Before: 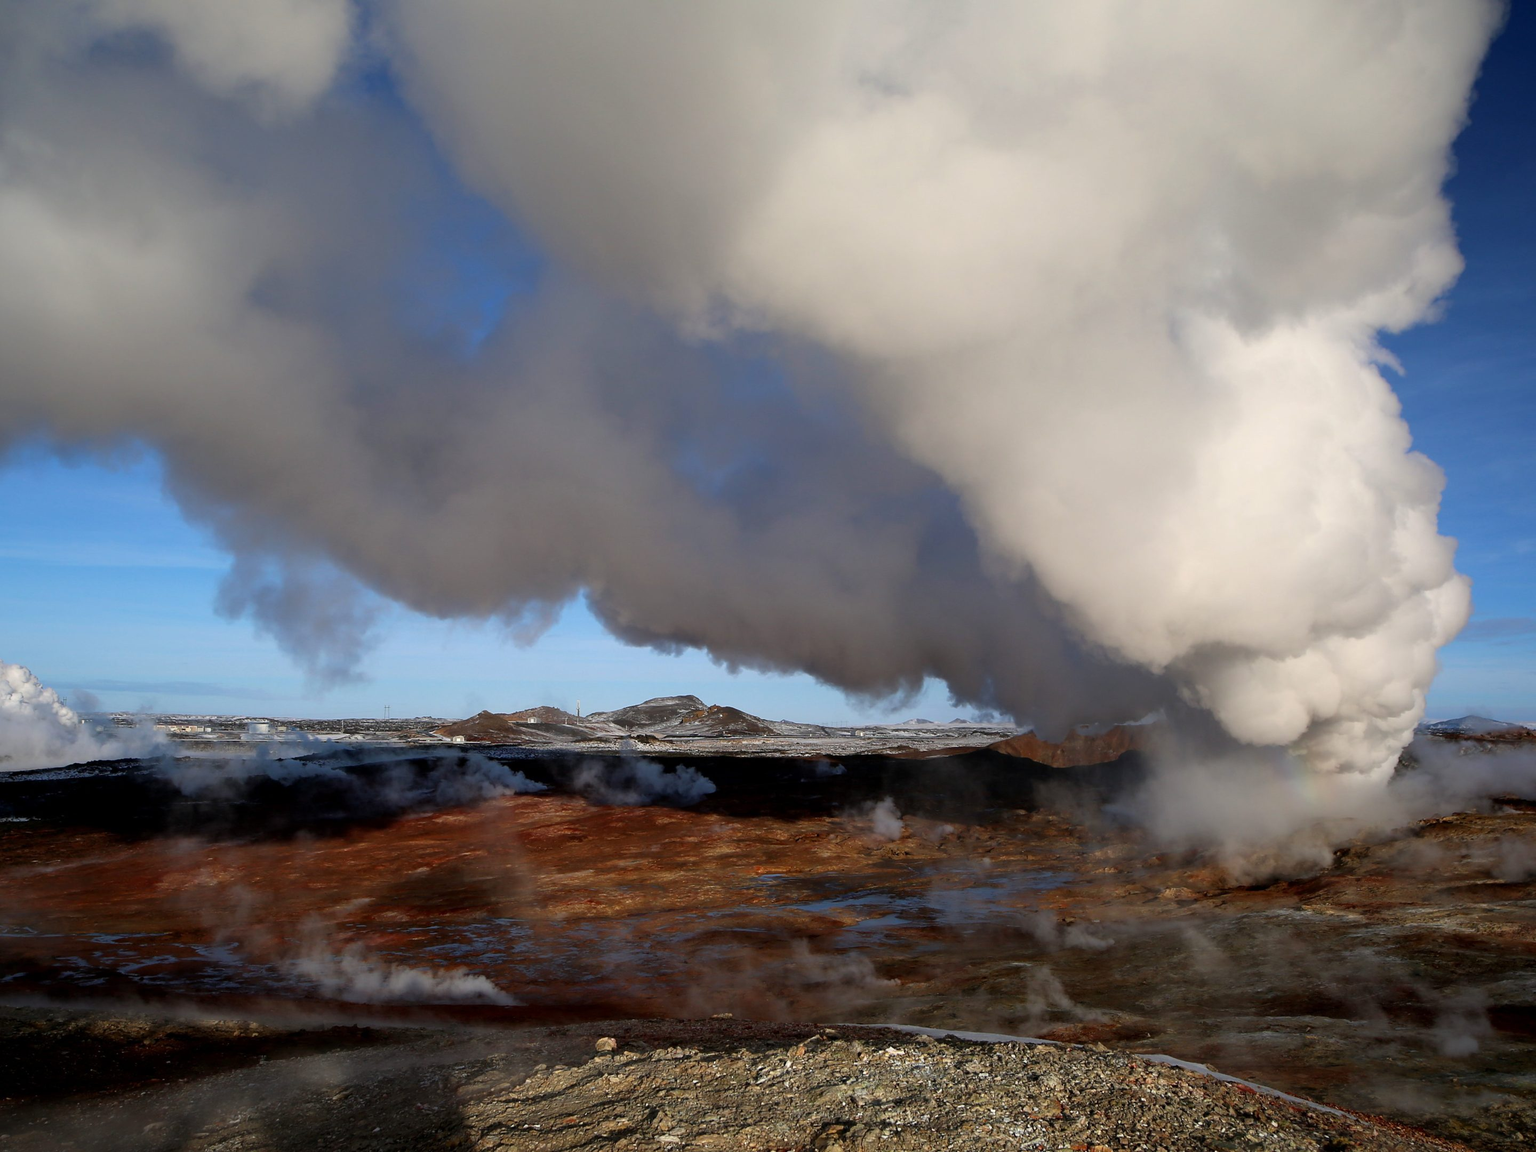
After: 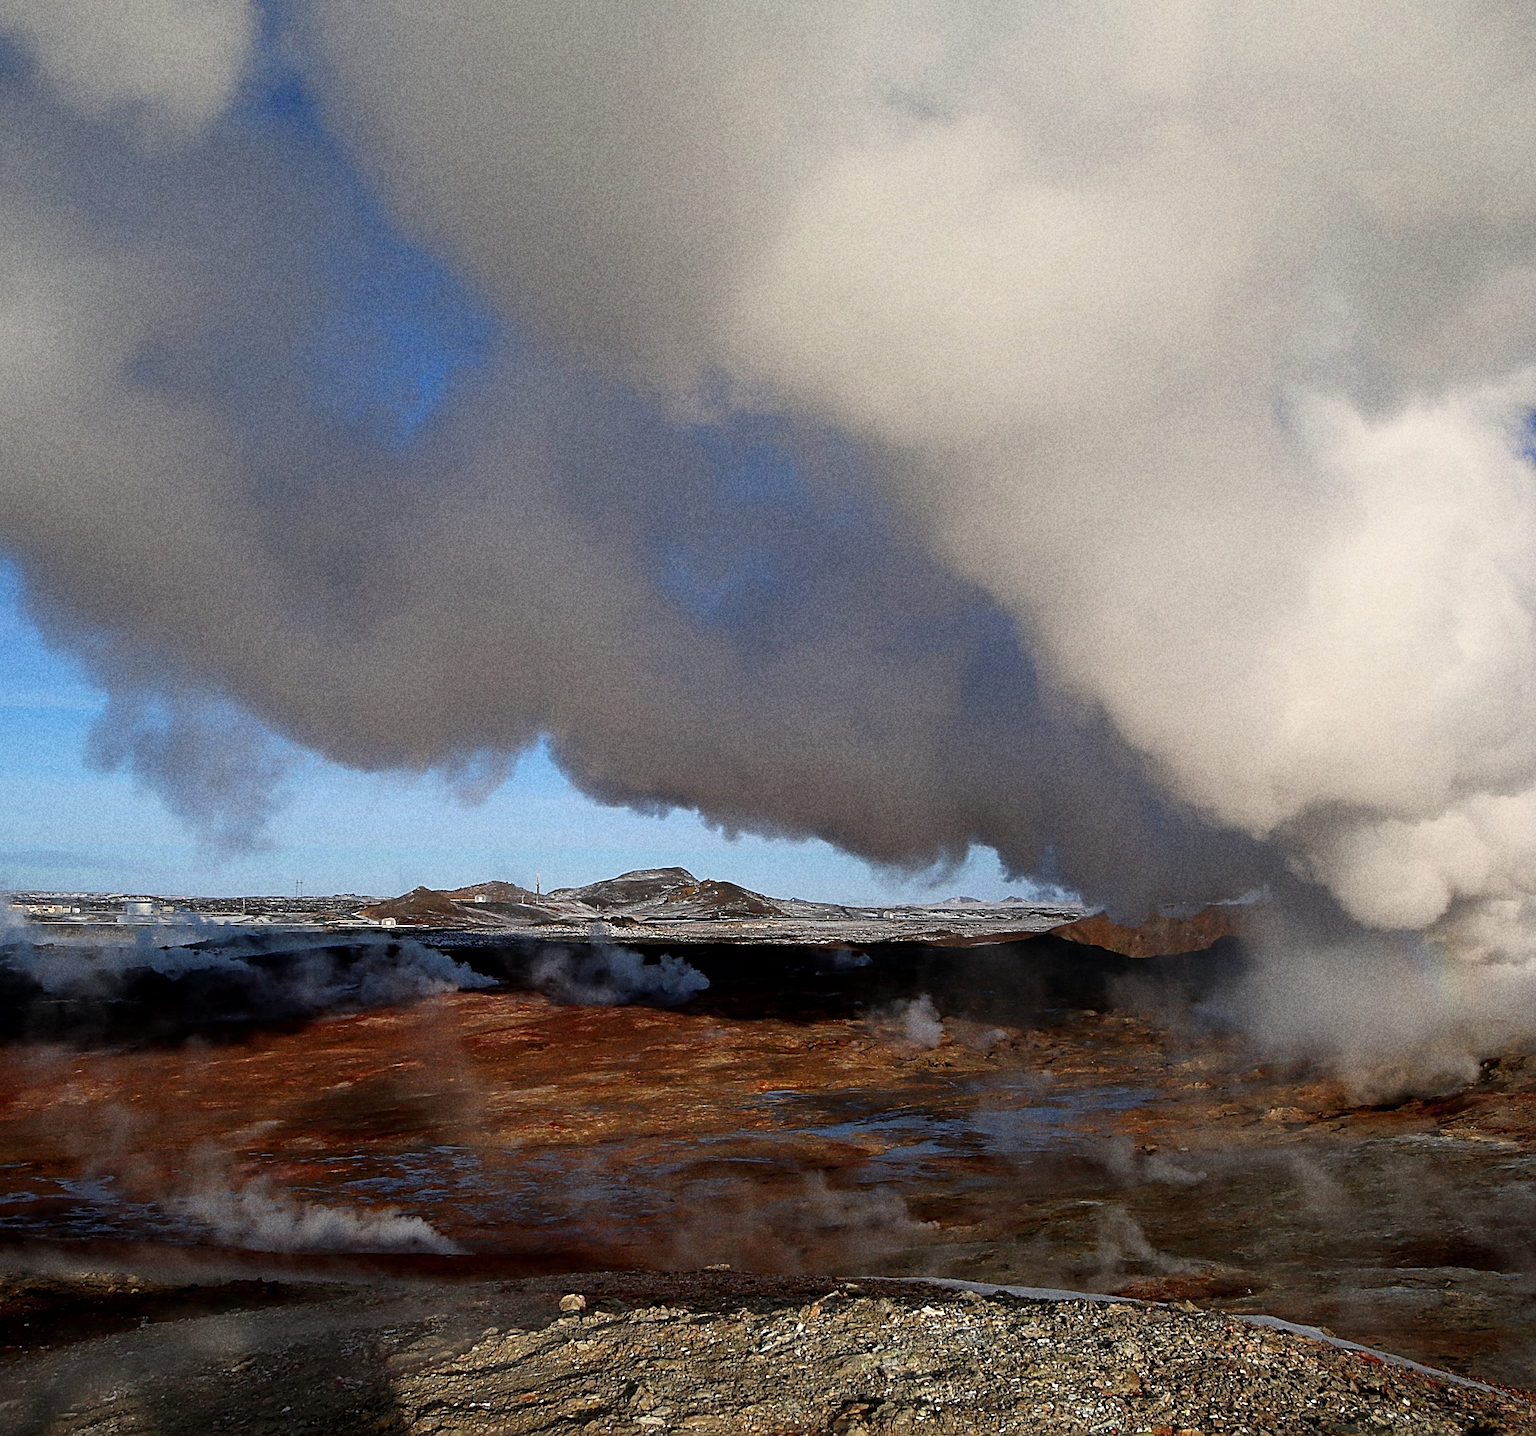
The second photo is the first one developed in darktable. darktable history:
sharpen: radius 2.584, amount 0.688
grain: coarseness 11.82 ISO, strength 36.67%, mid-tones bias 74.17%
crop and rotate: left 9.597%, right 10.195%
